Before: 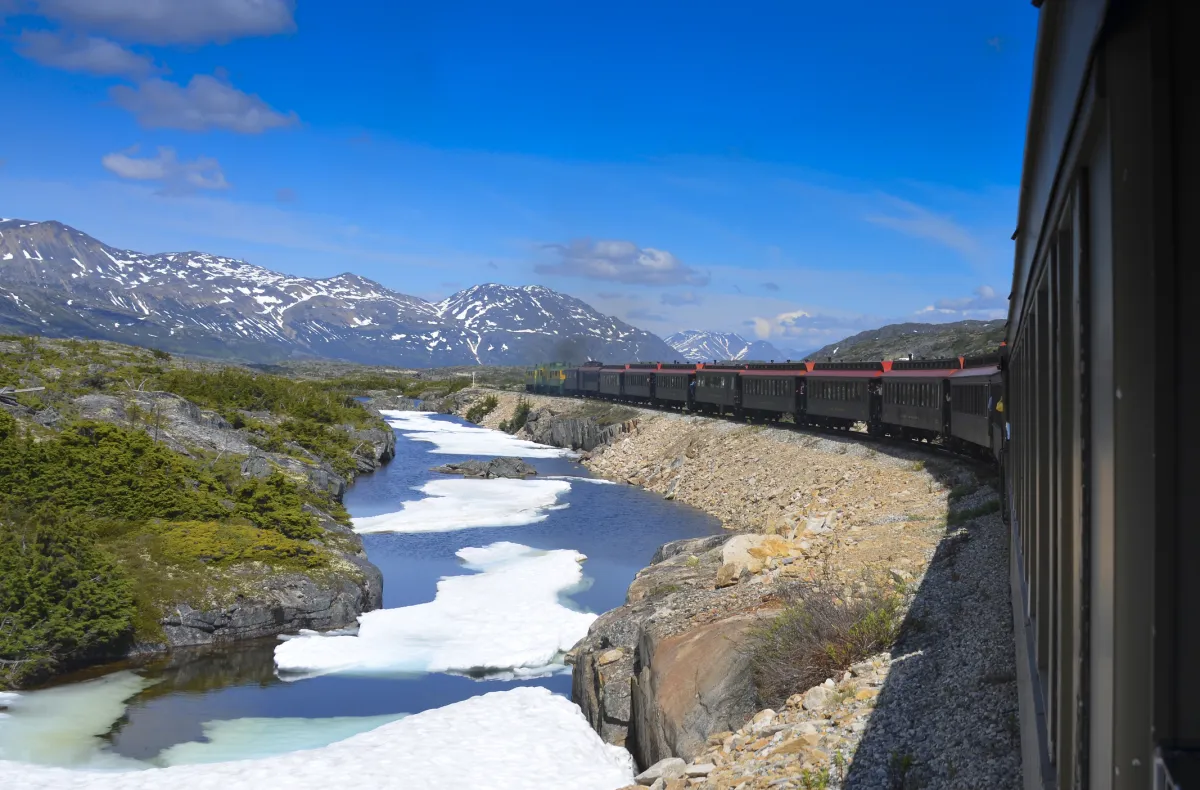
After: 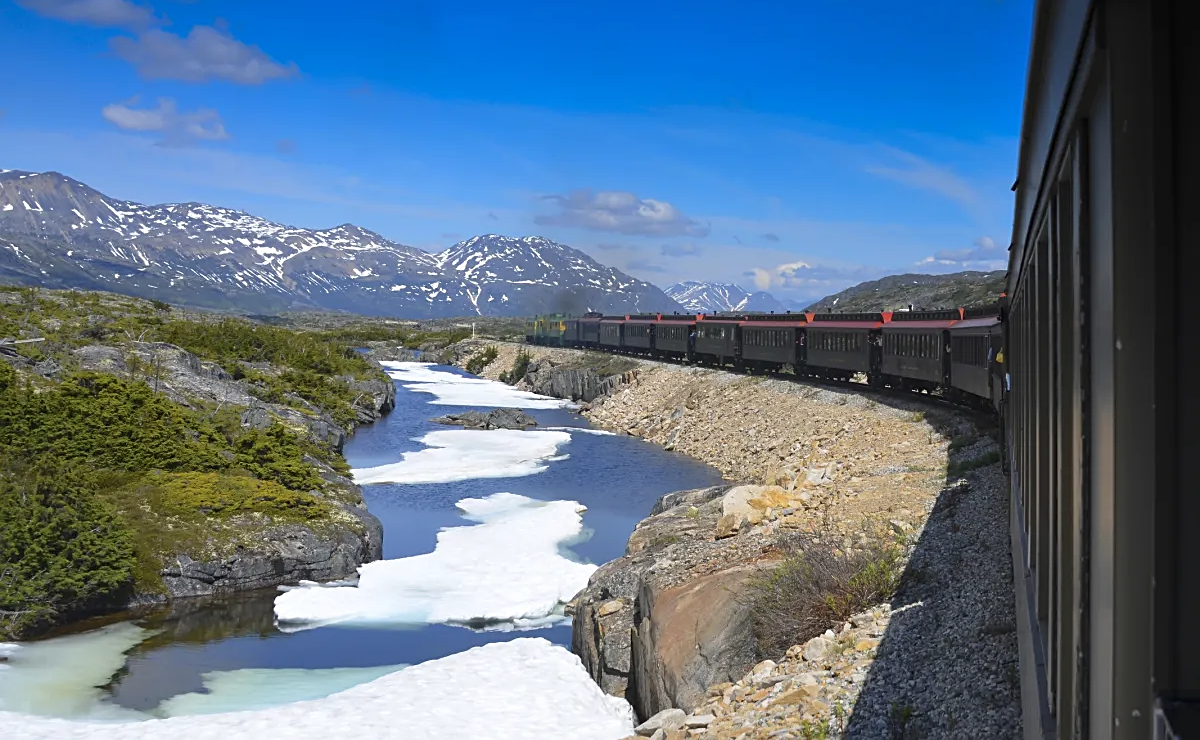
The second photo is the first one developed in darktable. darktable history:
sharpen: on, module defaults
crop and rotate: top 6.25%
